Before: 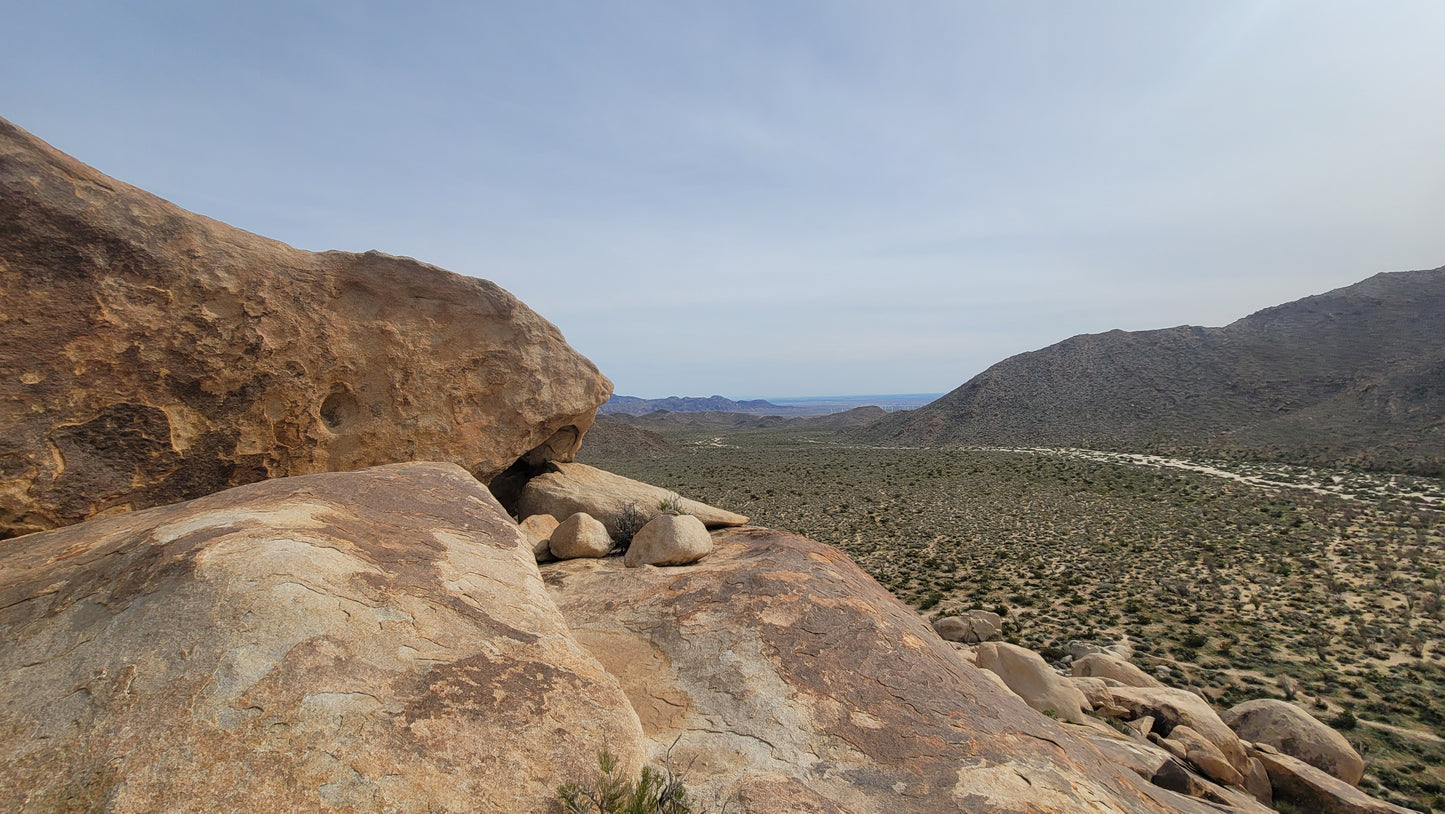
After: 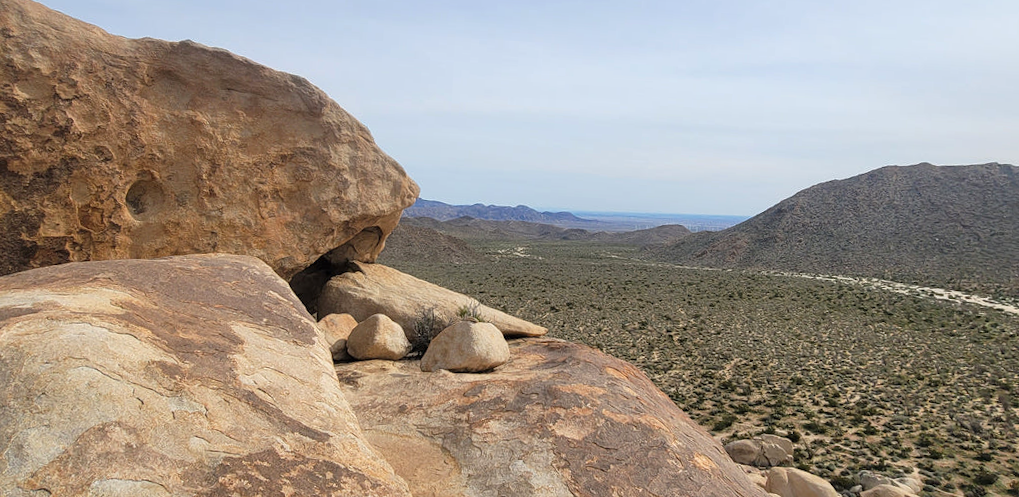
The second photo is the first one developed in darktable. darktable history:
color balance rgb: on, module defaults
exposure: black level correction 0, exposure 0.3 EV, compensate highlight preservation false
crop and rotate: angle -3.37°, left 9.79%, top 20.73%, right 12.42%, bottom 11.82%
